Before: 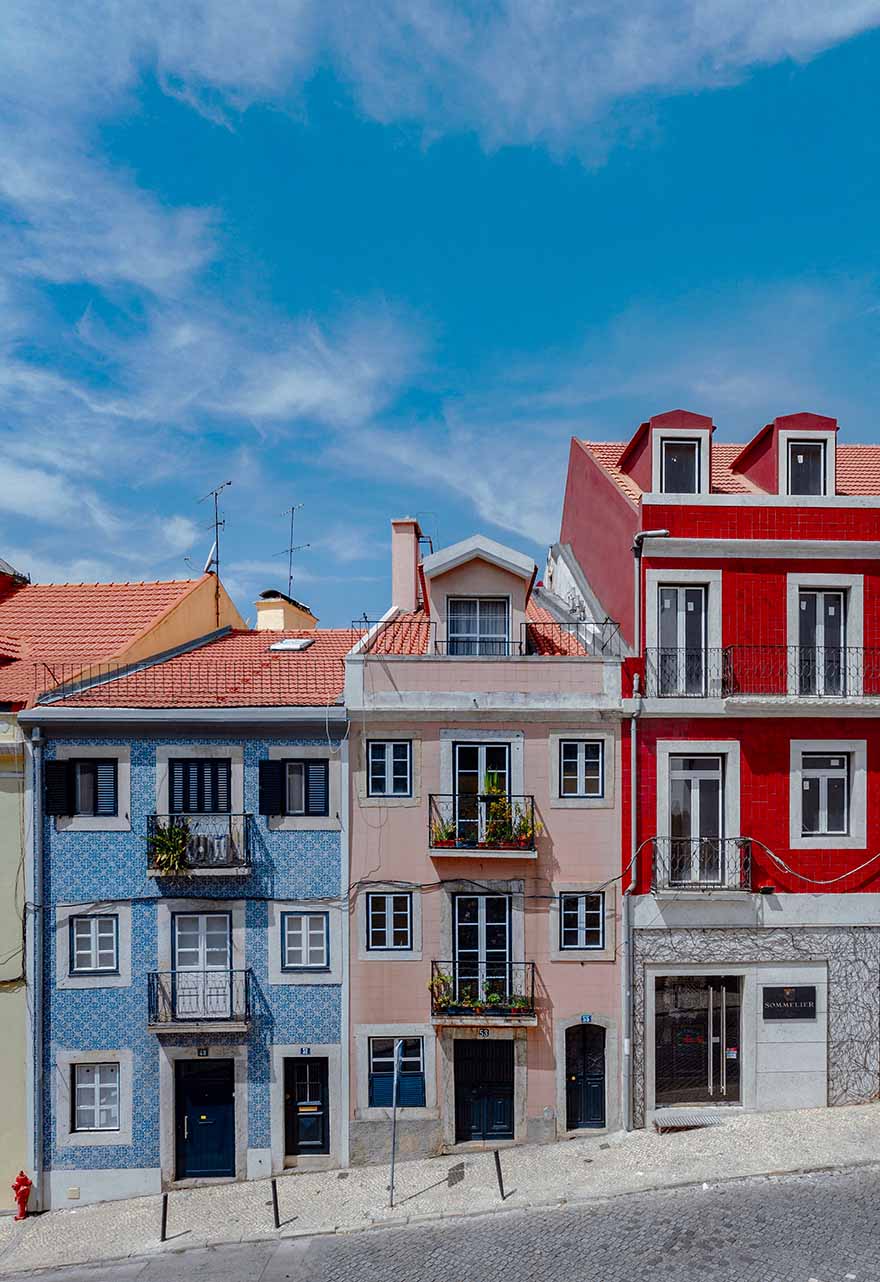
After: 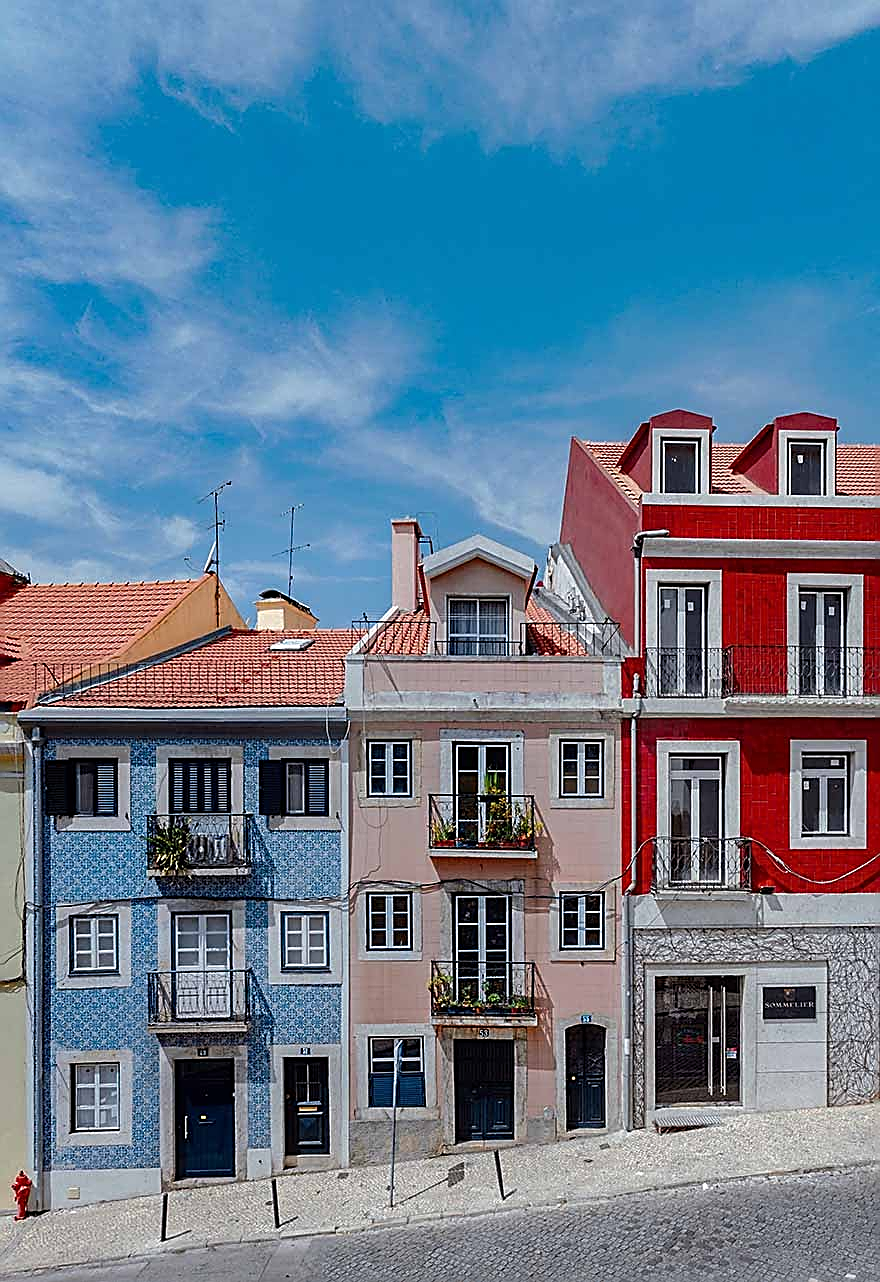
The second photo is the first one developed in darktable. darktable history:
exposure: compensate highlight preservation false
sharpen: amount 0.997
